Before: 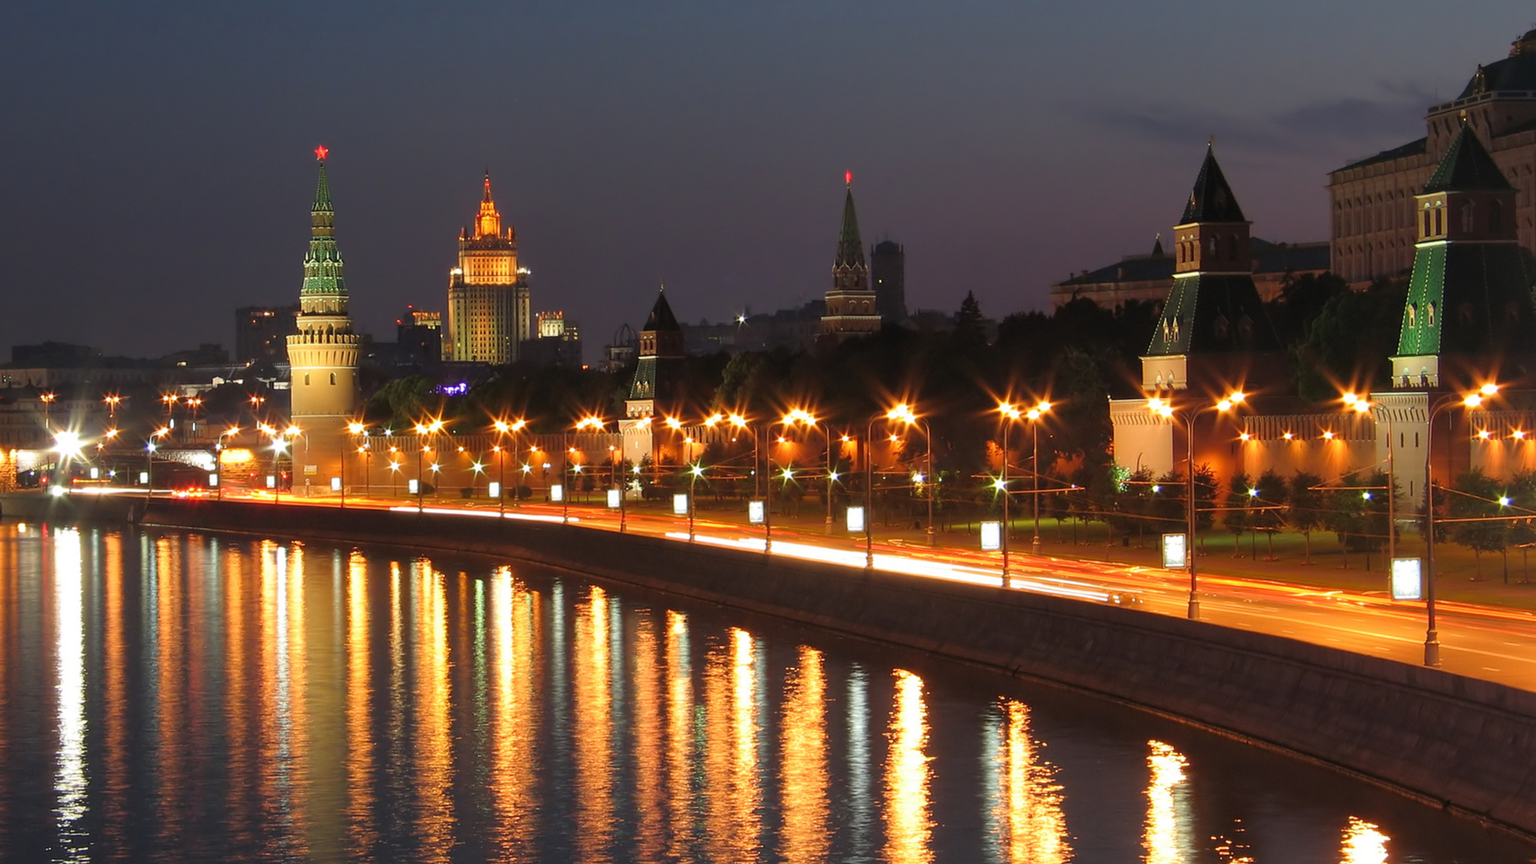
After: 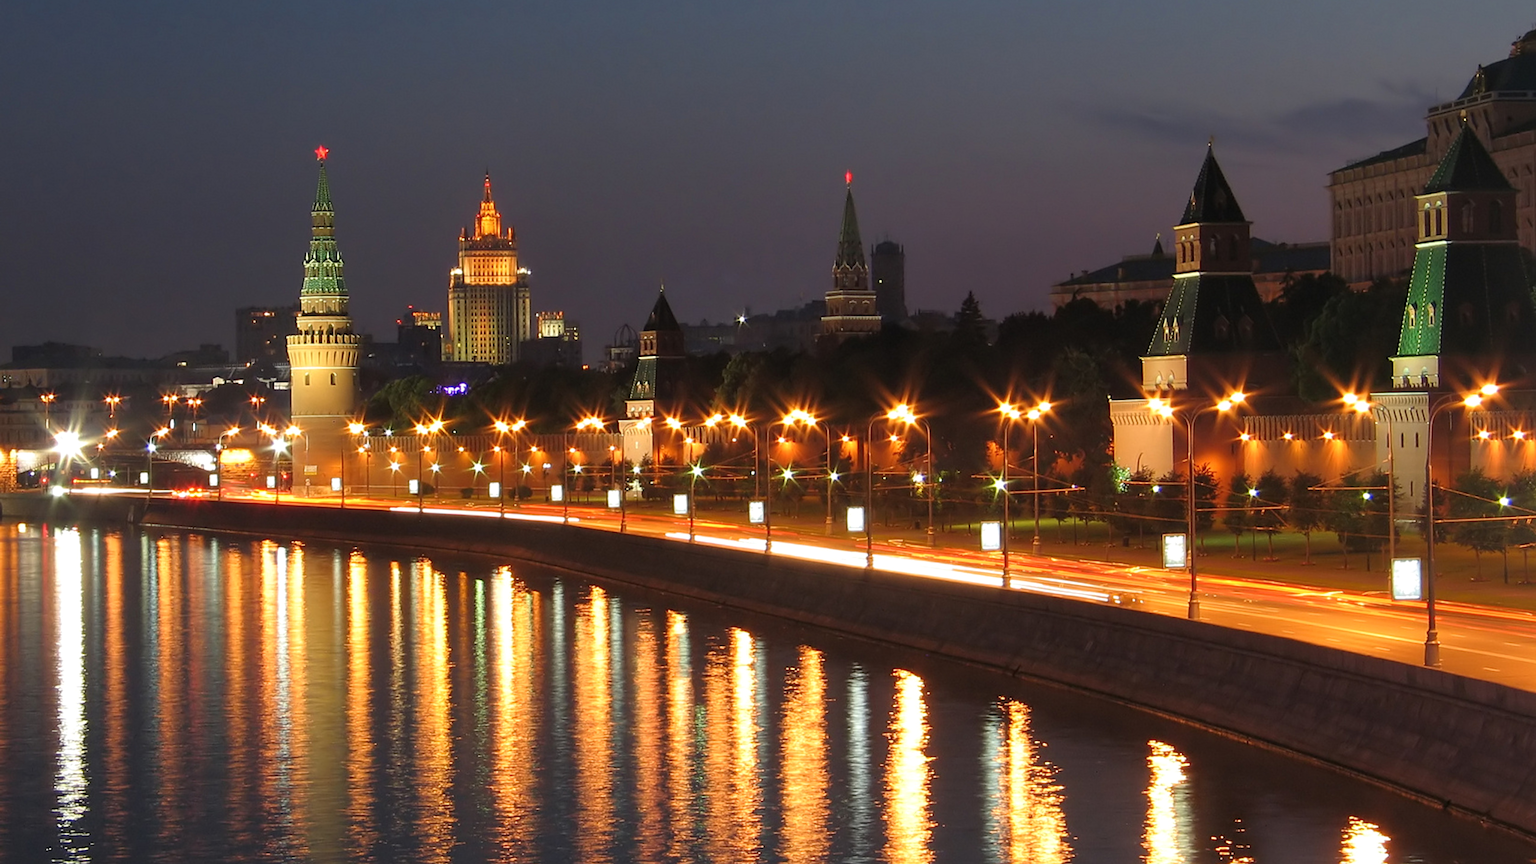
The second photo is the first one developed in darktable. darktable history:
shadows and highlights: shadows 12, white point adjustment 1.2, soften with gaussian
sharpen: amount 0.2
